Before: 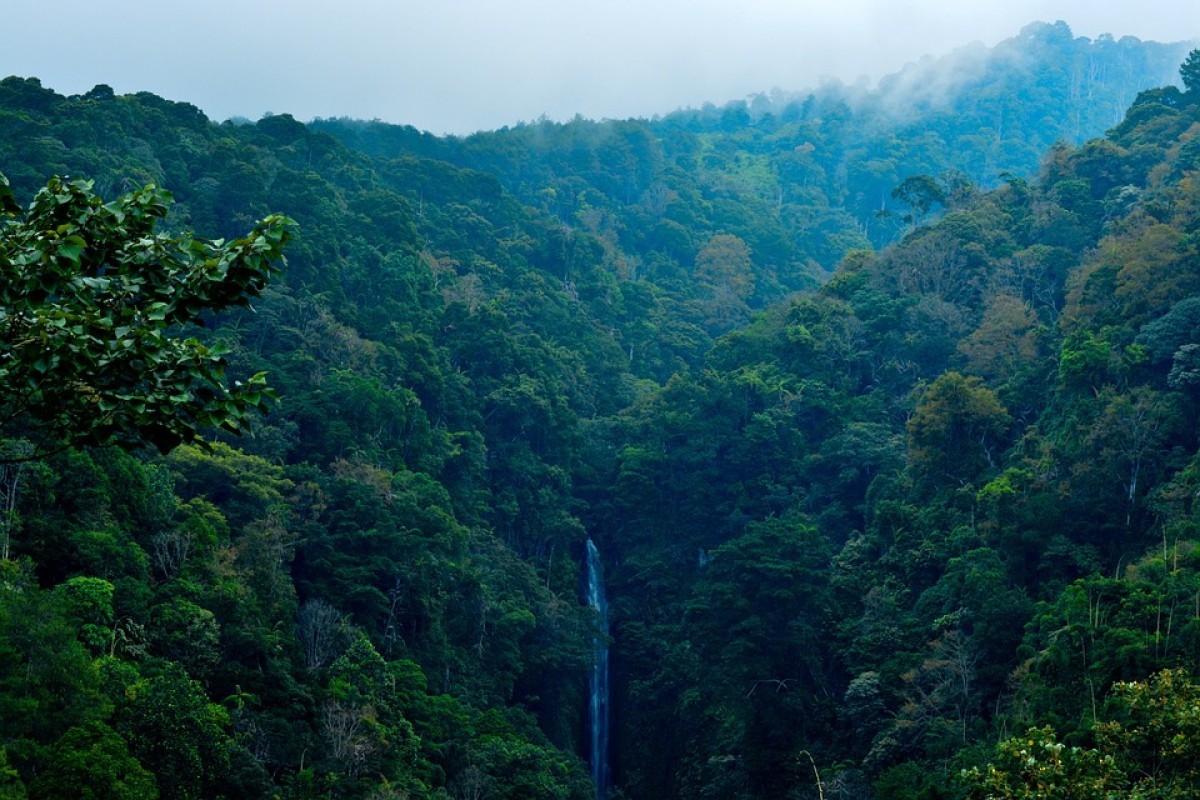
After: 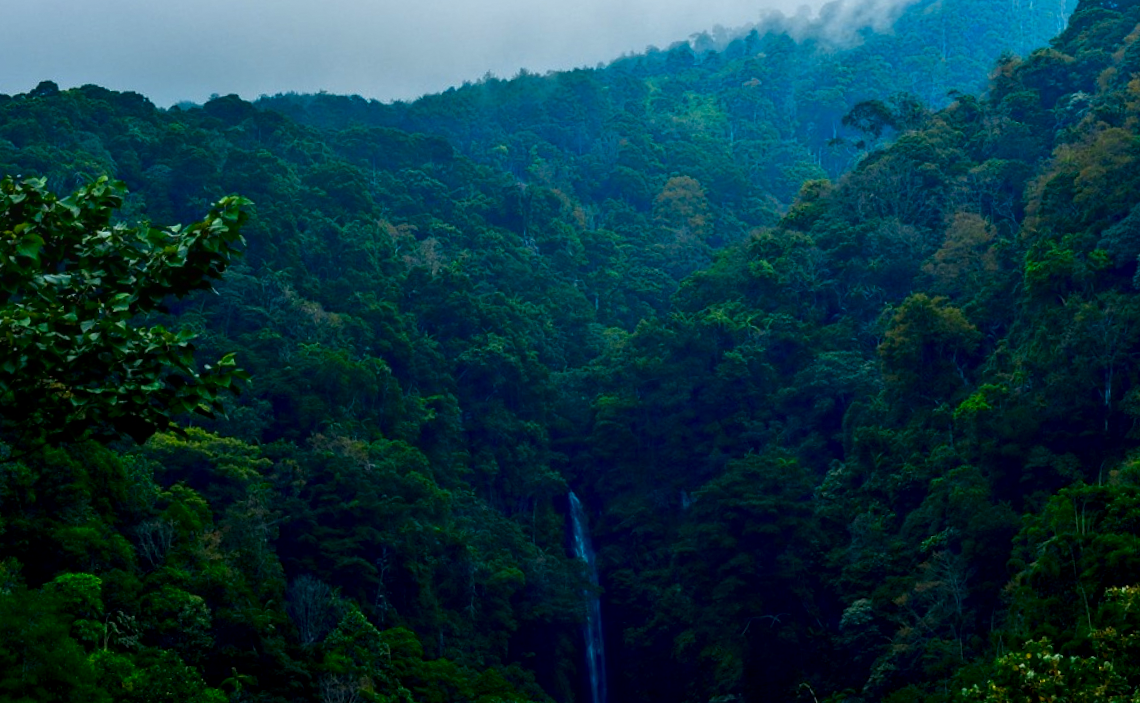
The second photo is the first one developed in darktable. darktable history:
rotate and perspective: rotation -5°, crop left 0.05, crop right 0.952, crop top 0.11, crop bottom 0.89
local contrast: highlights 0%, shadows 0%, detail 133%
grain: coarseness 0.81 ISO, strength 1.34%, mid-tones bias 0%
contrast brightness saturation: brightness -0.25, saturation 0.2
contrast equalizer: y [[0.5 ×4, 0.483, 0.43], [0.5 ×6], [0.5 ×6], [0 ×6], [0 ×6]]
